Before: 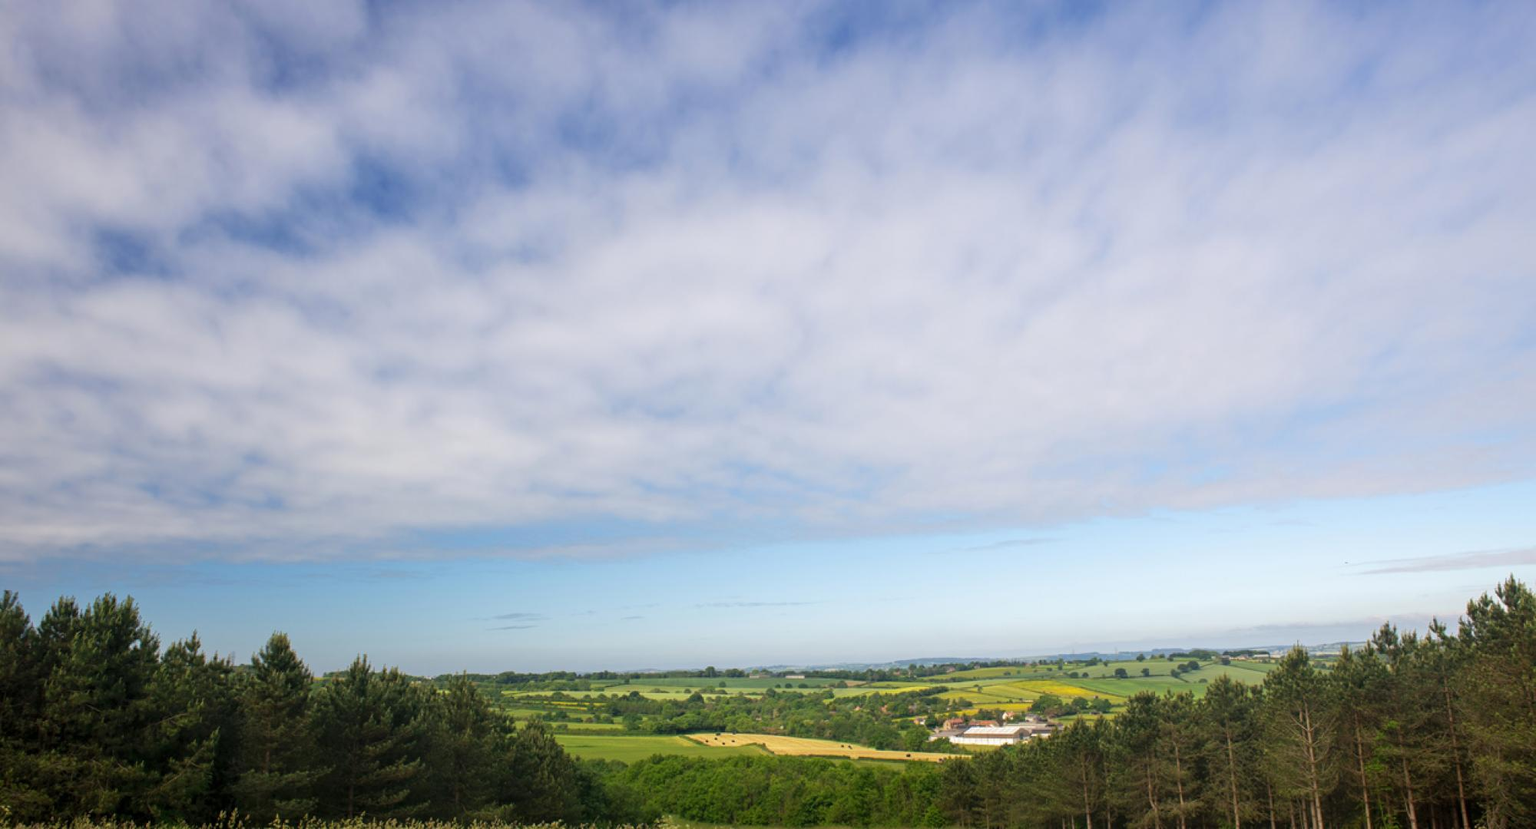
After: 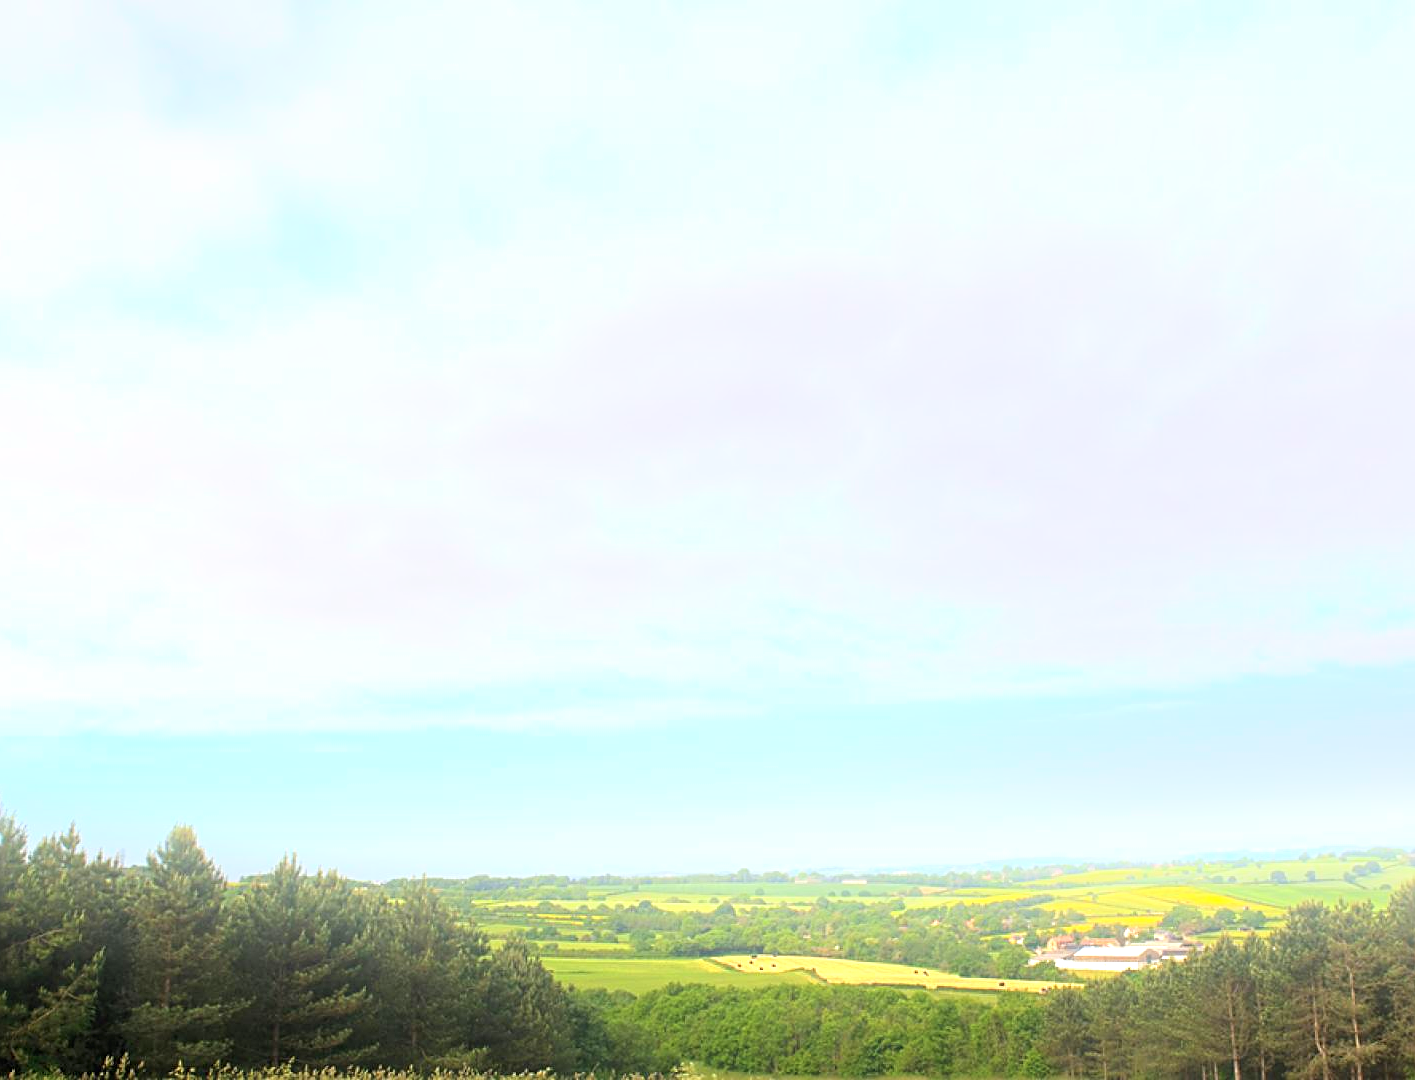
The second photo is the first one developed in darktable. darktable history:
bloom: on, module defaults
exposure: black level correction 0, exposure 1 EV, compensate exposure bias true, compensate highlight preservation false
crop and rotate: left 9.061%, right 20.142%
sharpen: on, module defaults
